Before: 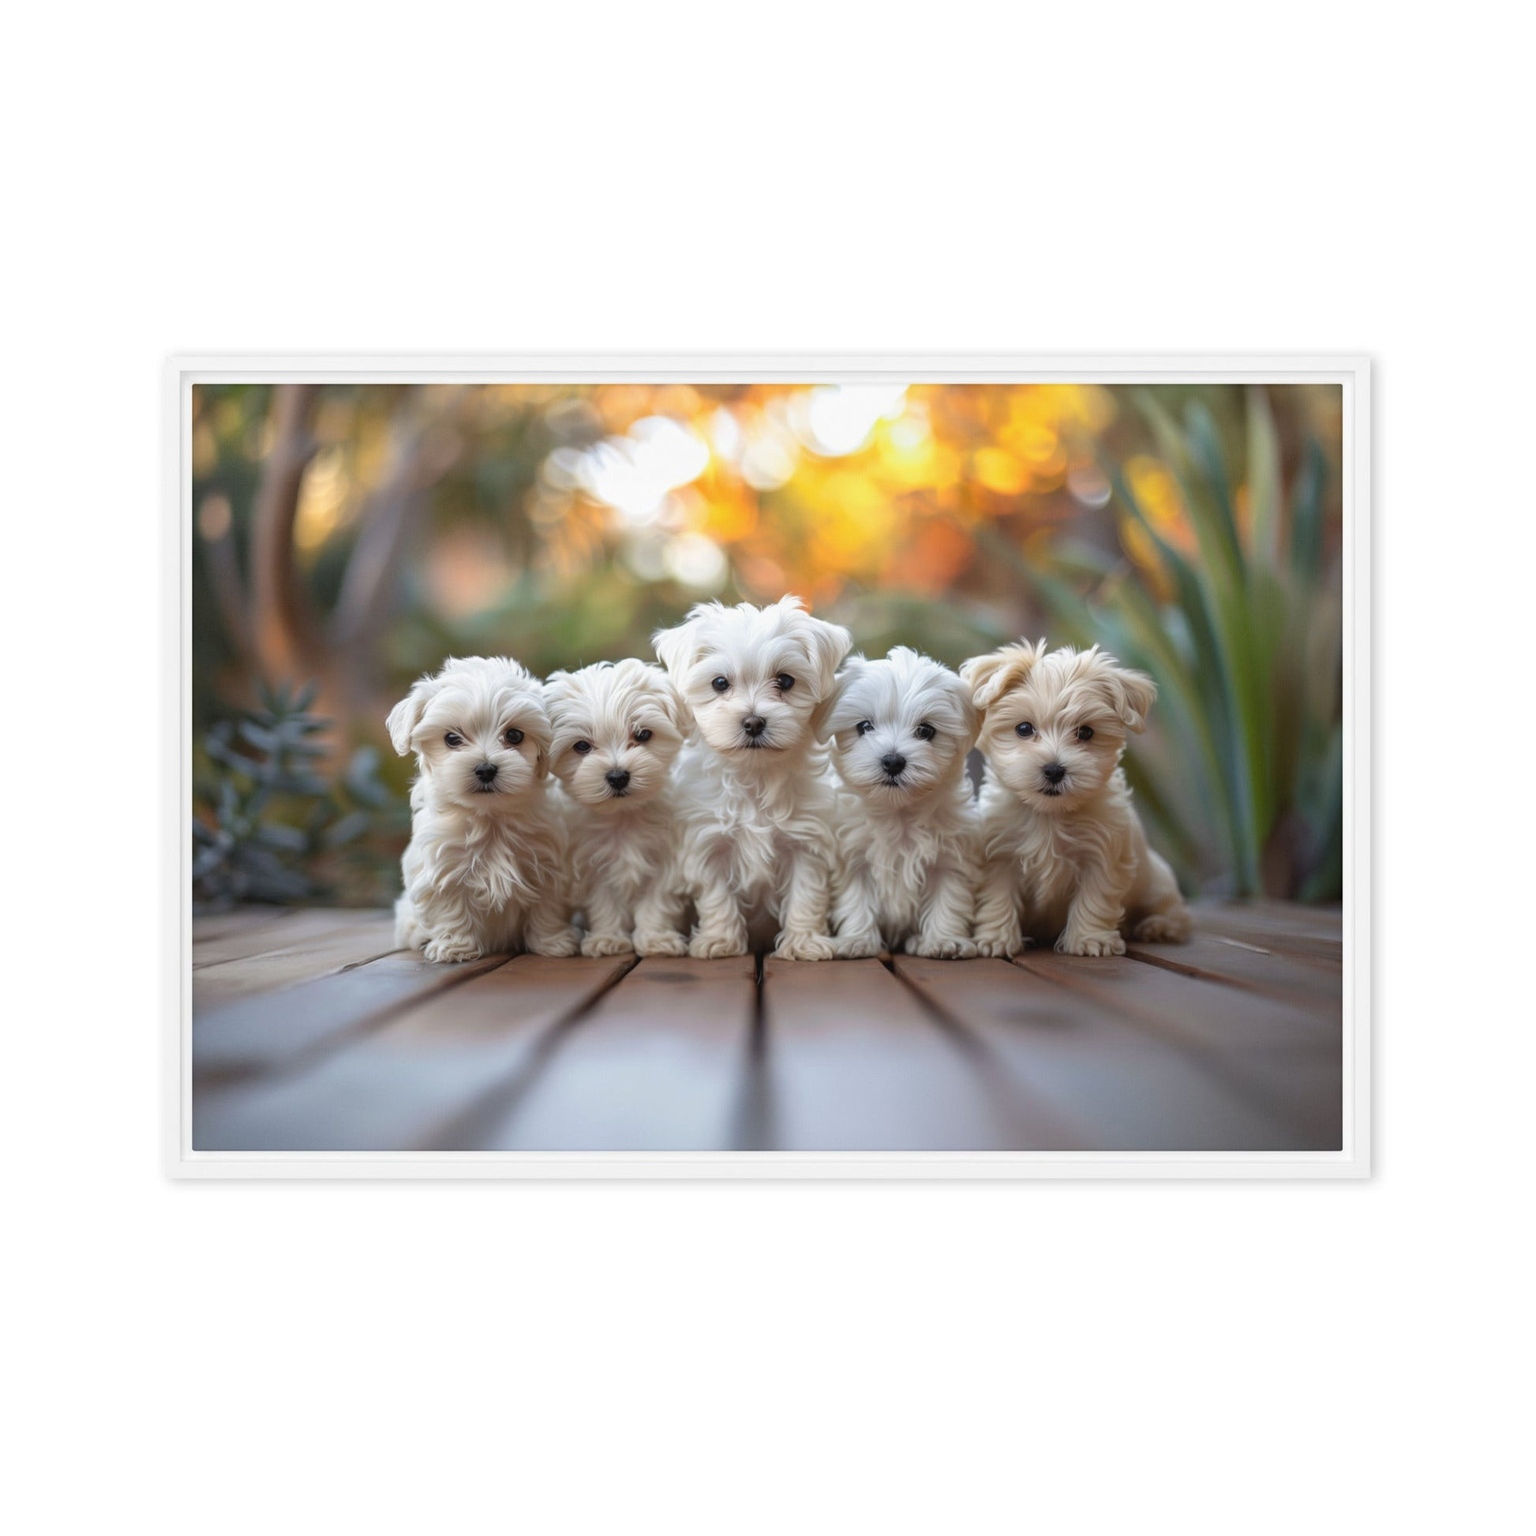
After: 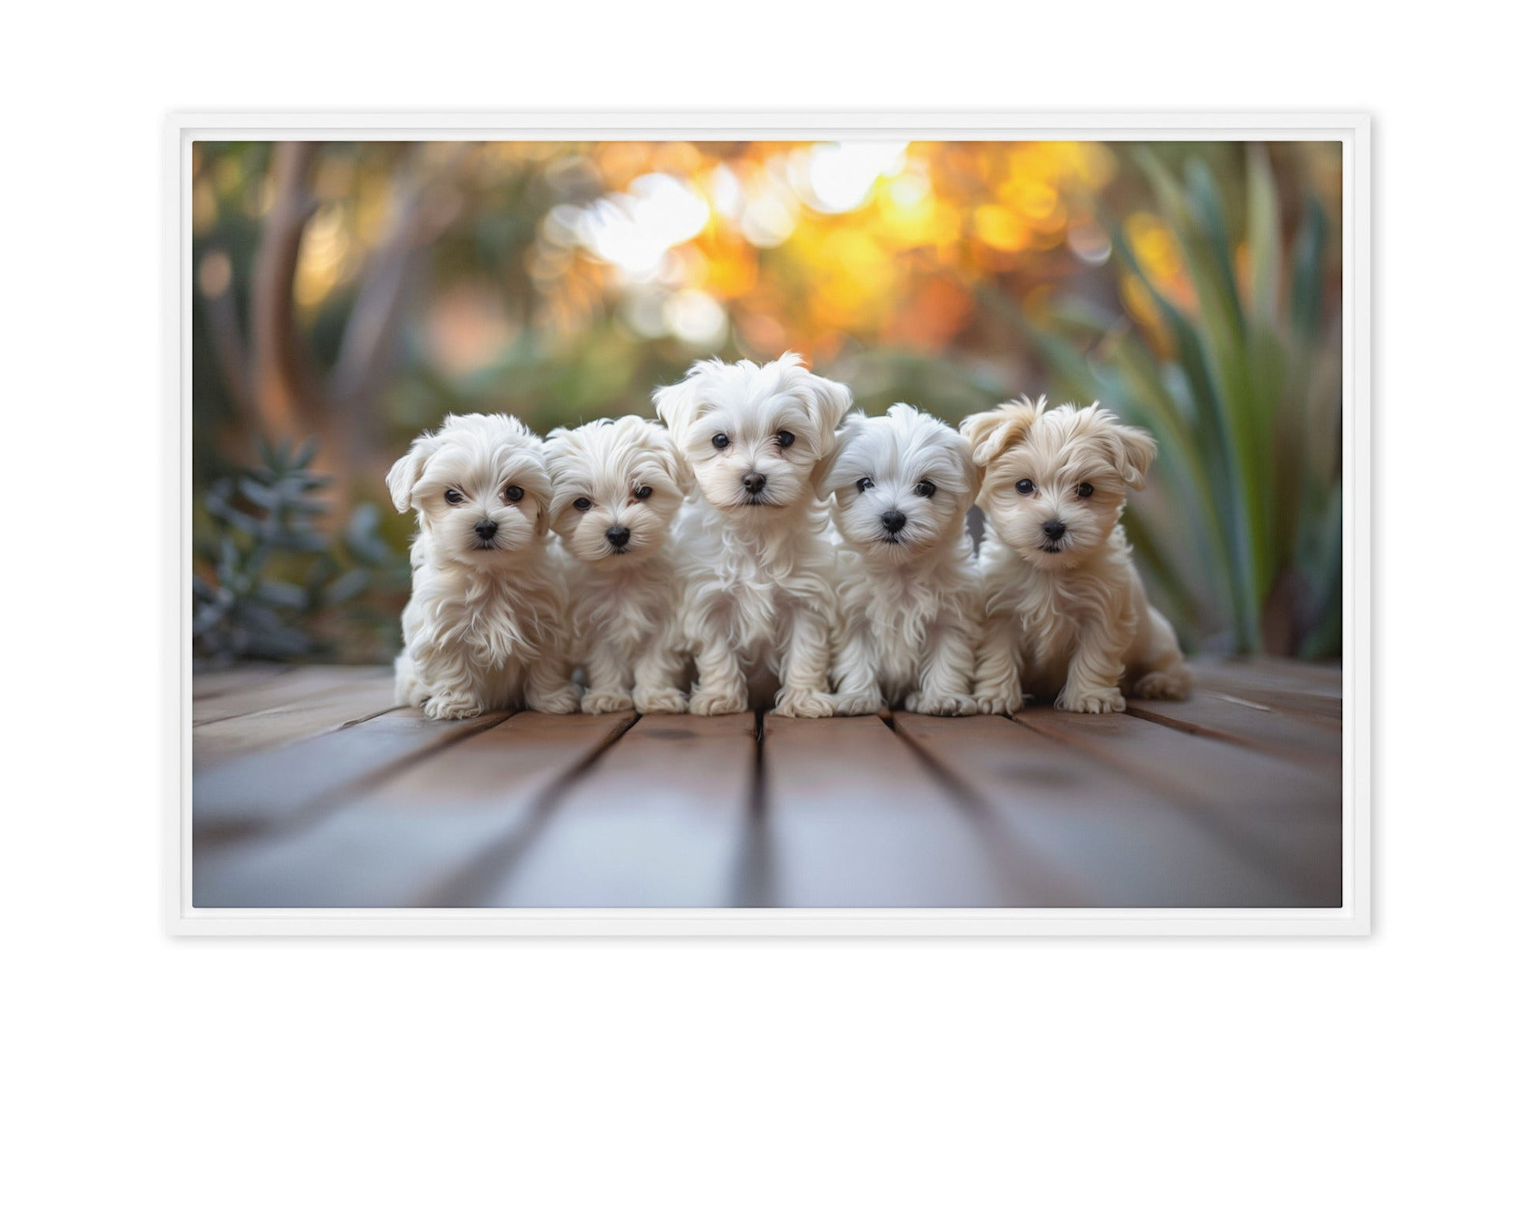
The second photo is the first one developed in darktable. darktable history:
crop and rotate: top 15.861%, bottom 5.486%
